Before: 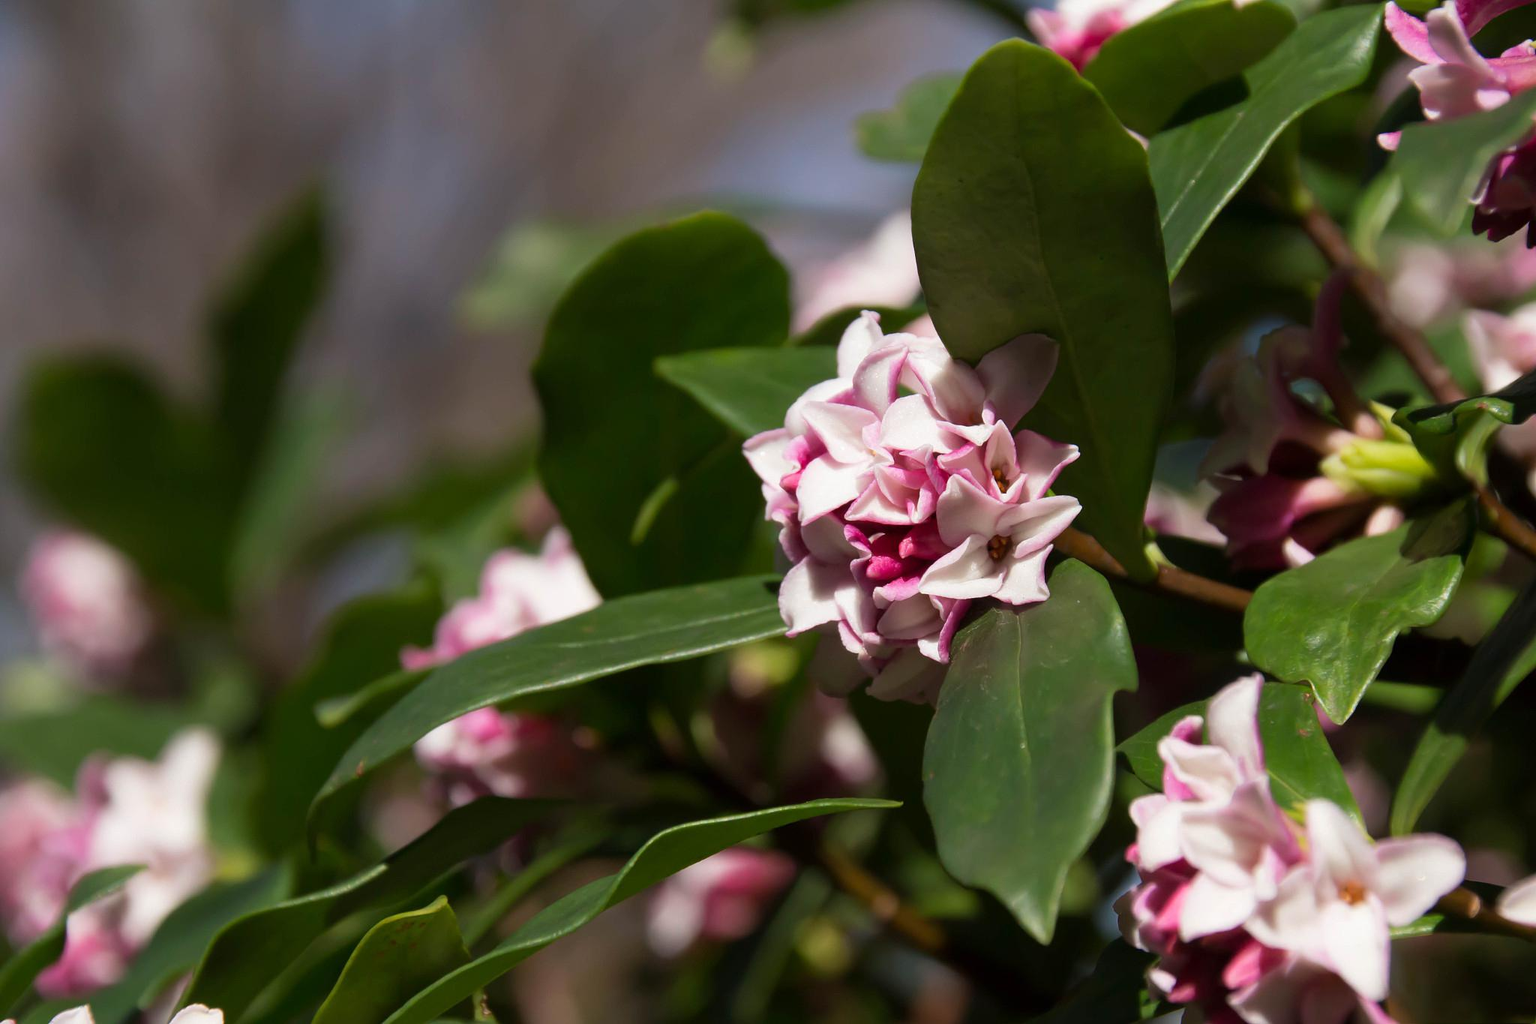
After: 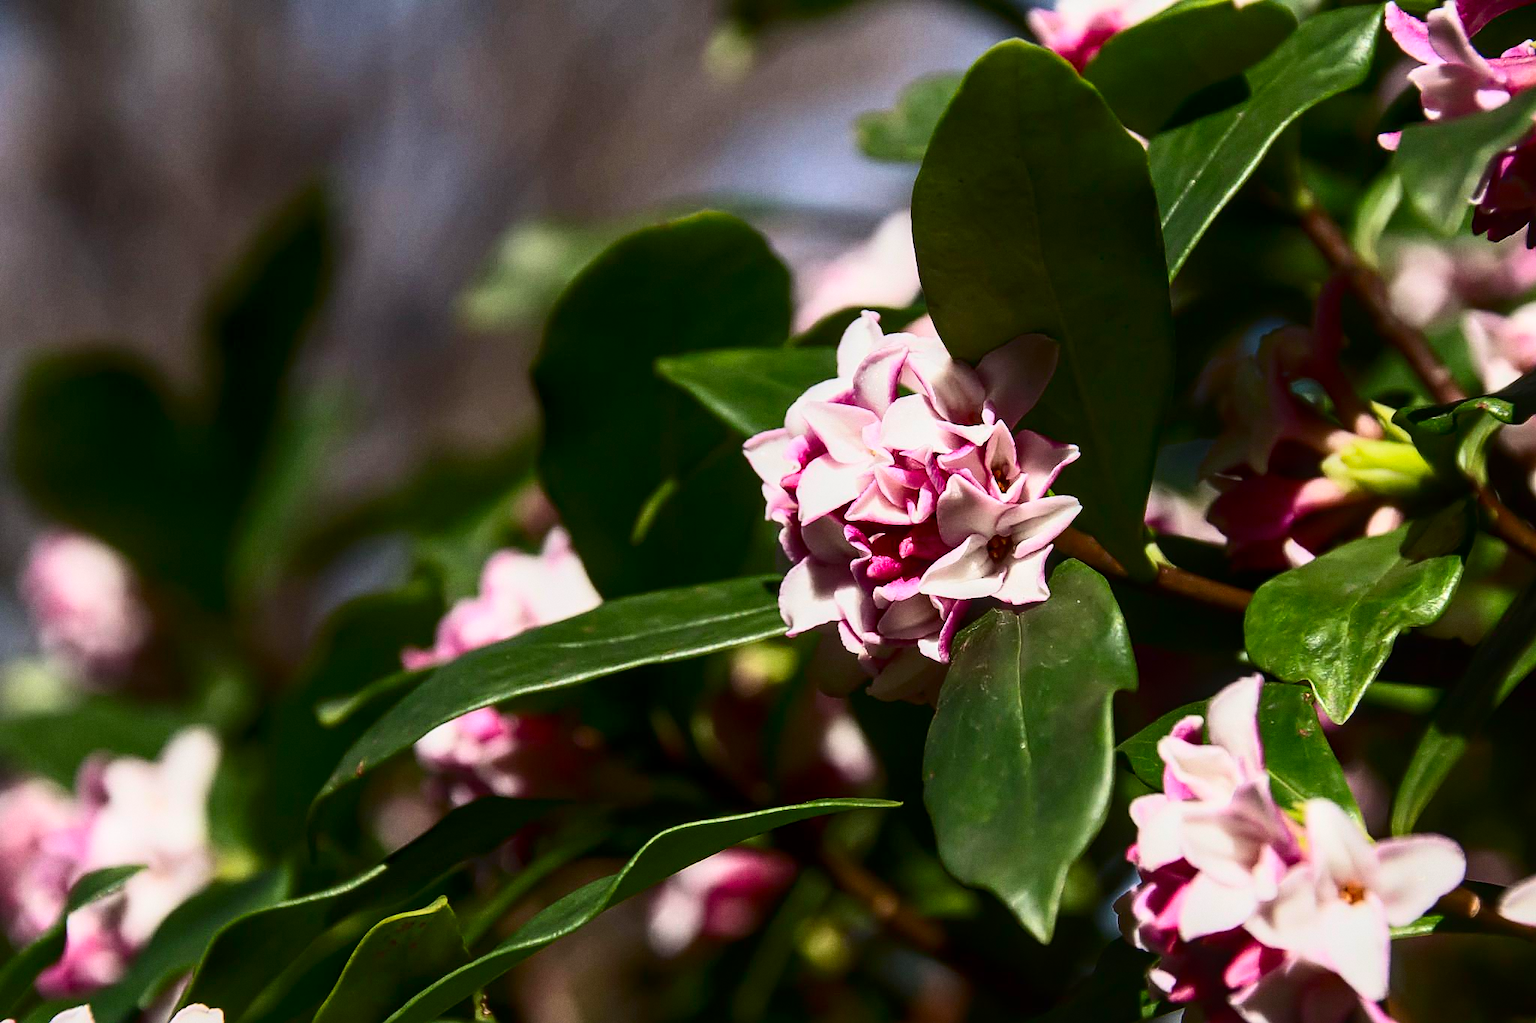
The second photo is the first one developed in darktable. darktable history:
tone equalizer: on, module defaults
contrast brightness saturation: contrast 0.4, brightness 0.05, saturation 0.25
local contrast: on, module defaults
sharpen: on, module defaults
grain: coarseness 0.09 ISO, strength 16.61%
